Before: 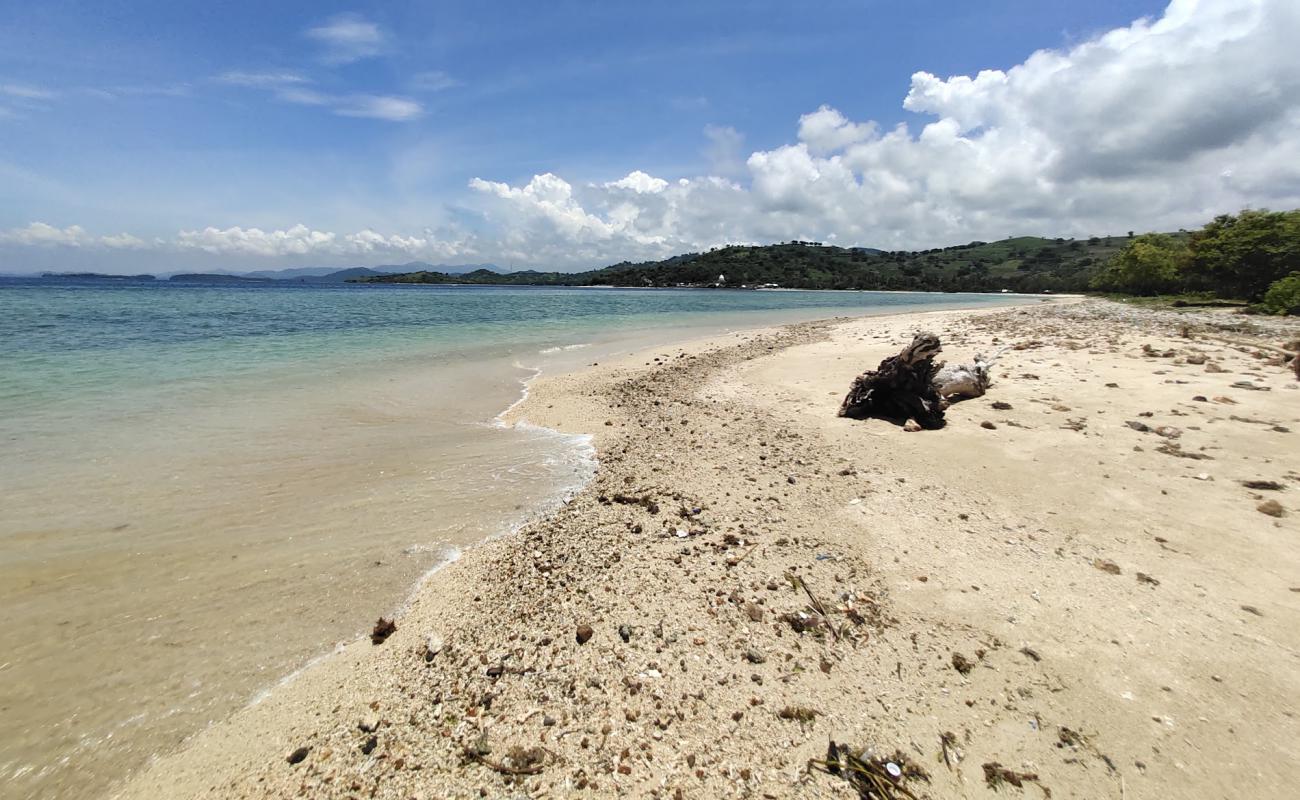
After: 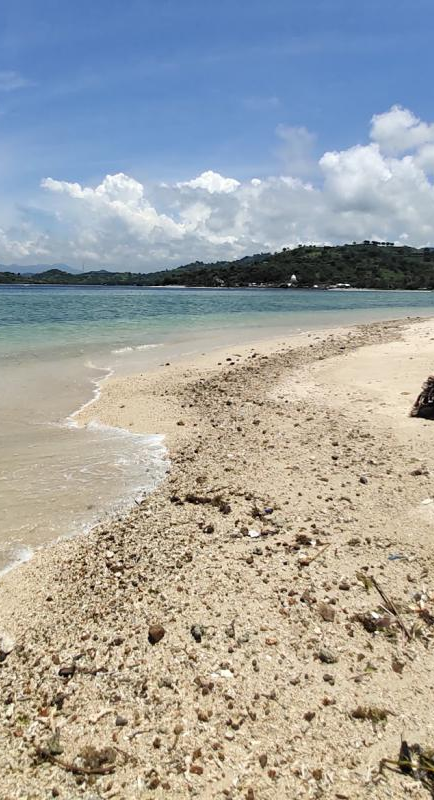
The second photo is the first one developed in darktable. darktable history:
crop: left 32.968%, right 33.59%
